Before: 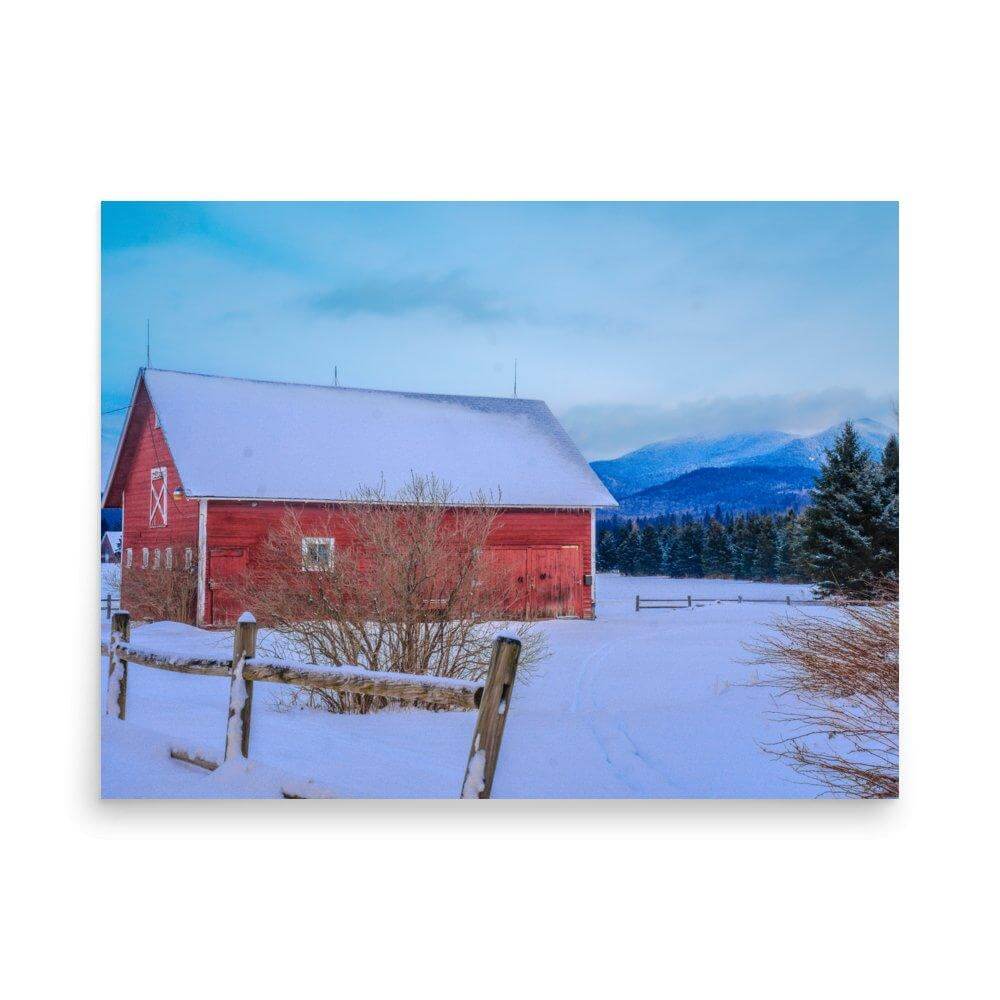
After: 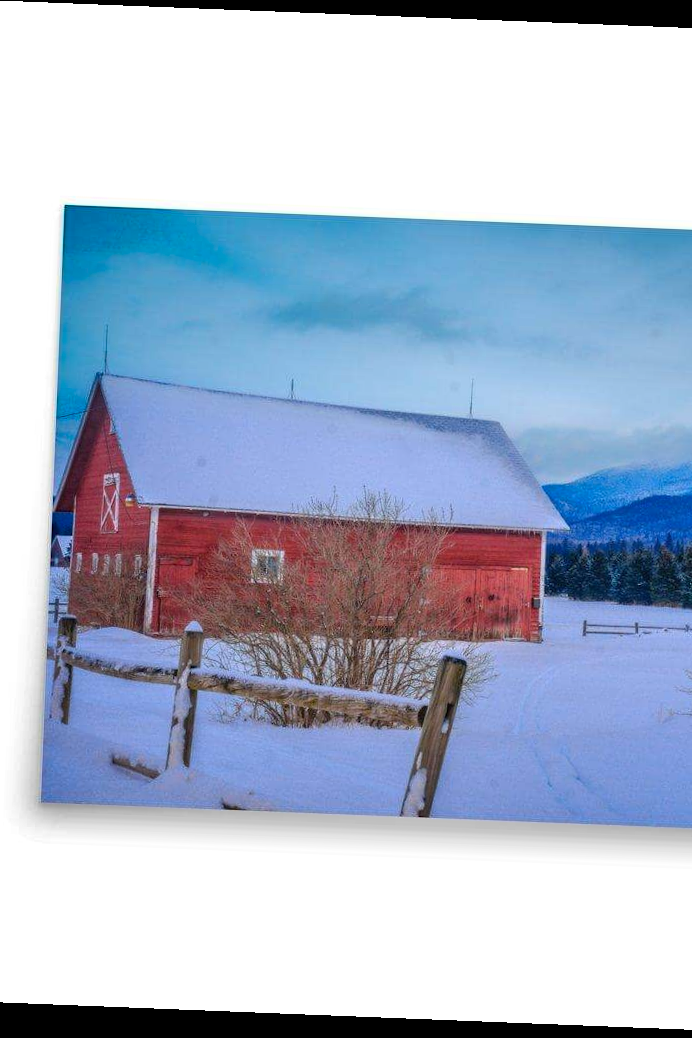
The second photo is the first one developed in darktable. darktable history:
shadows and highlights: shadows 22.7, highlights -48.71, soften with gaussian
rotate and perspective: rotation 2.27°, automatic cropping off
crop and rotate: left 6.617%, right 26.717%
